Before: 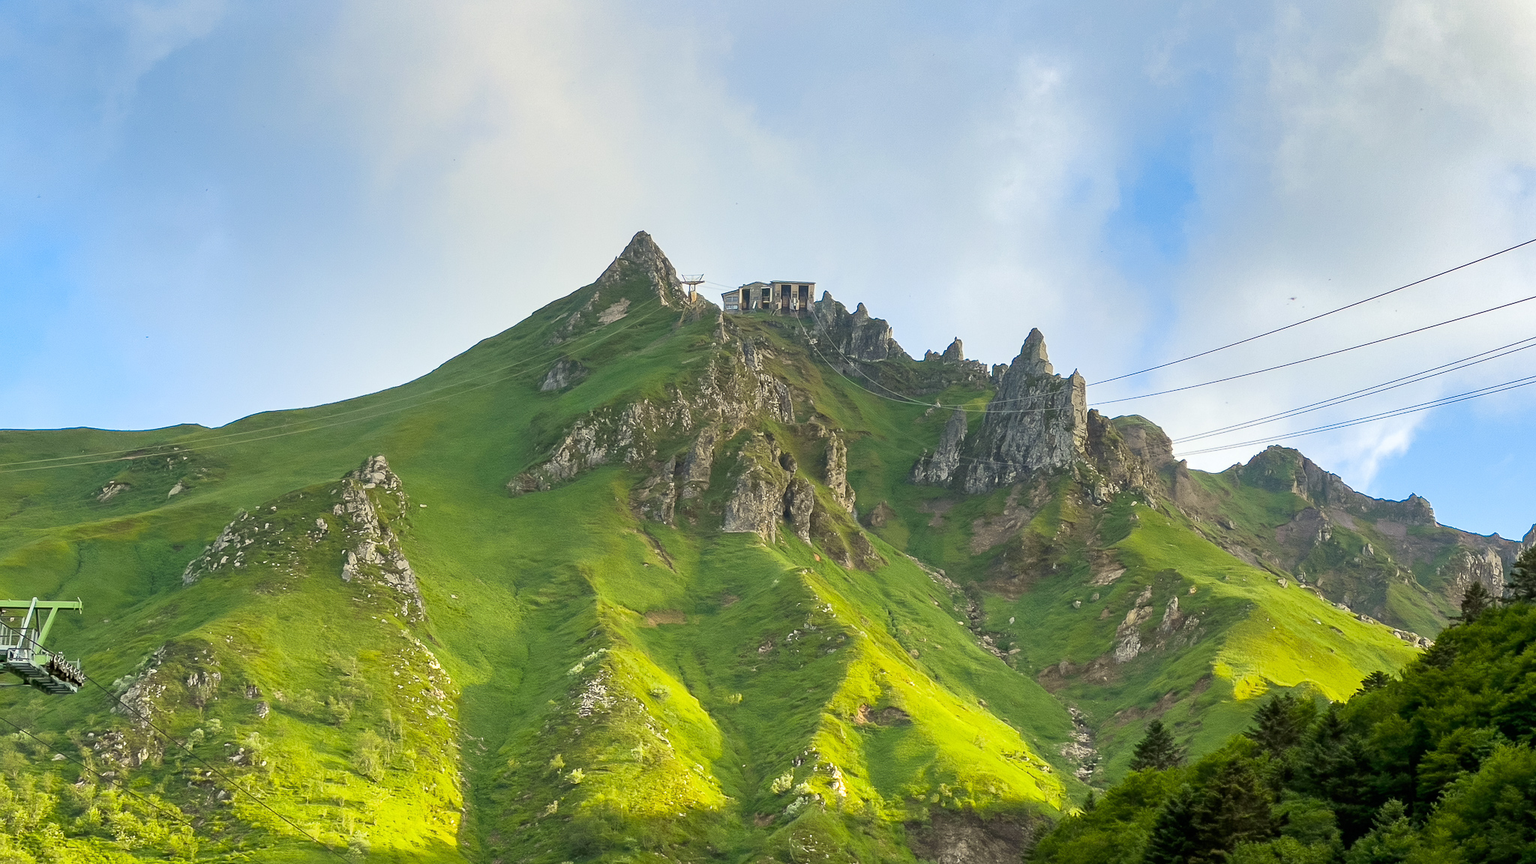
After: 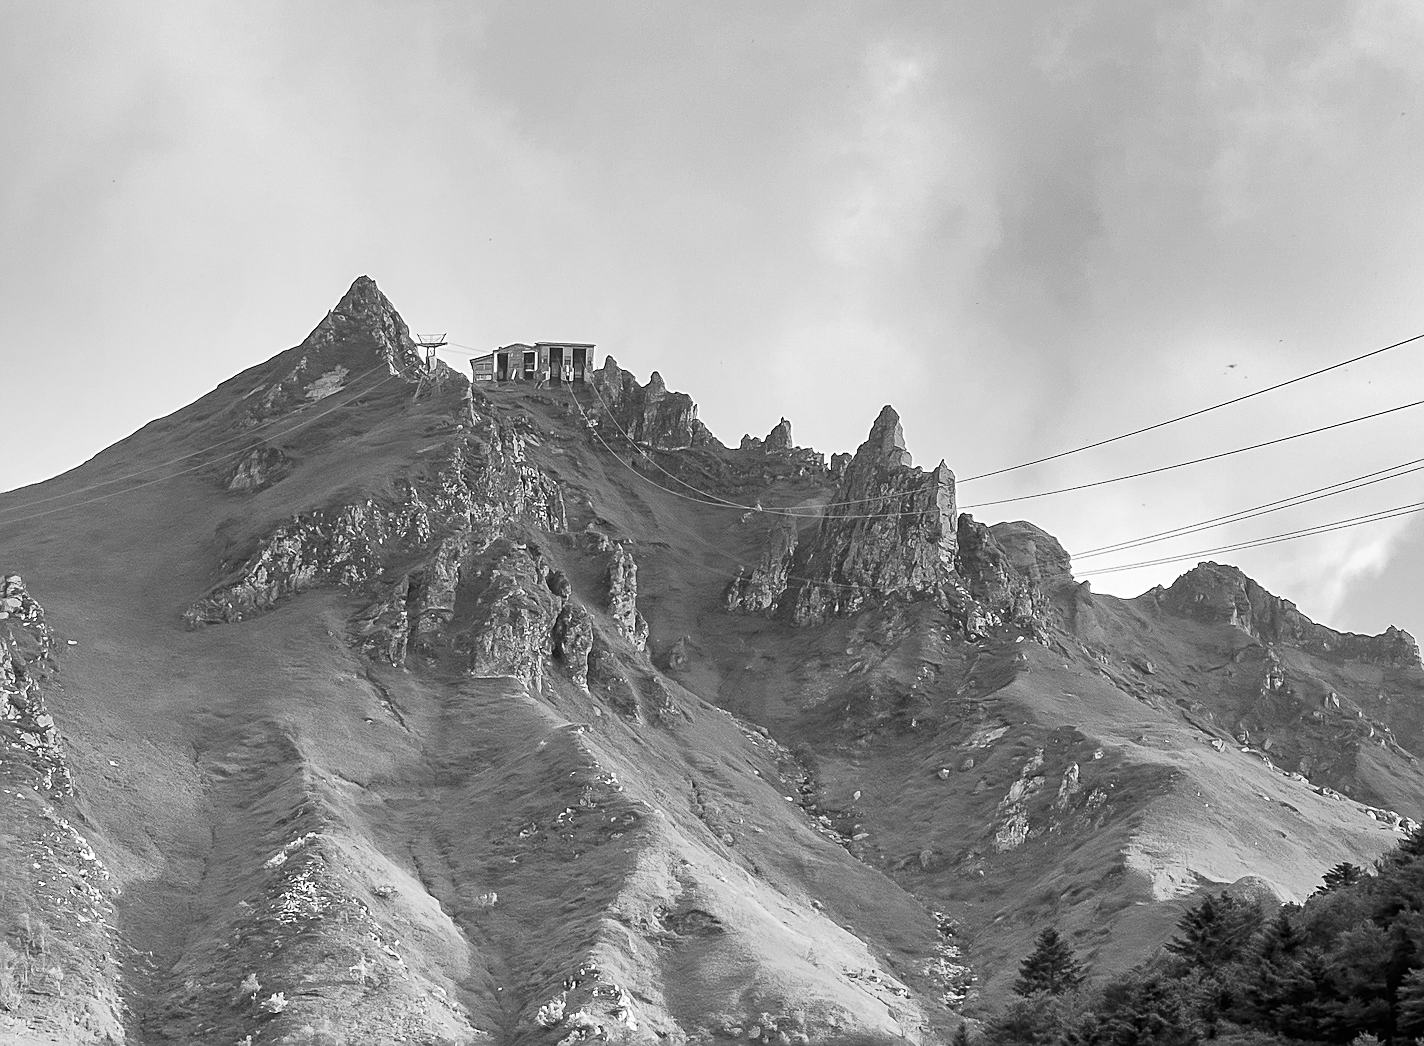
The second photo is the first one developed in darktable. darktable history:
sharpen: on, module defaults
crop and rotate: left 24.034%, top 2.838%, right 6.406%, bottom 6.299%
monochrome: on, module defaults
